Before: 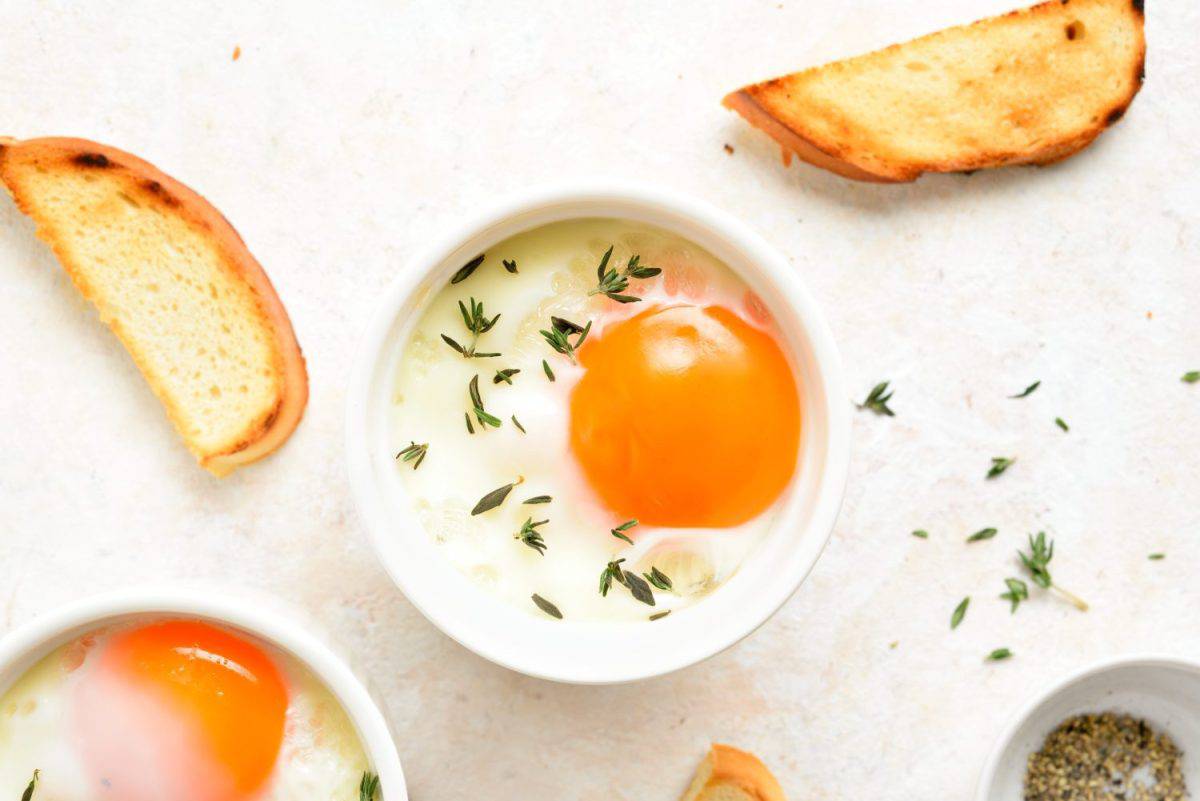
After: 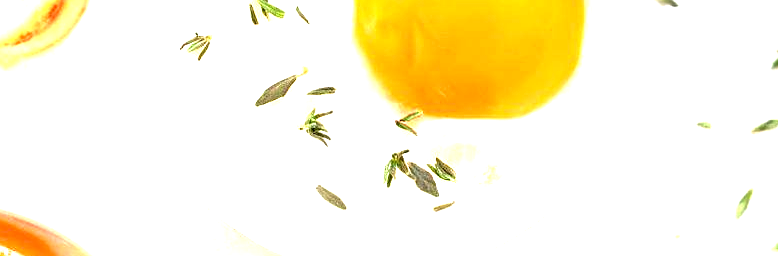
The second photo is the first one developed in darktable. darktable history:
crop: left 18.019%, top 51.13%, right 17.073%, bottom 16.821%
exposure: black level correction 0.001, exposure 1.398 EV, compensate highlight preservation false
local contrast: mode bilateral grid, contrast 21, coarseness 50, detail 120%, midtone range 0.2
sharpen: on, module defaults
